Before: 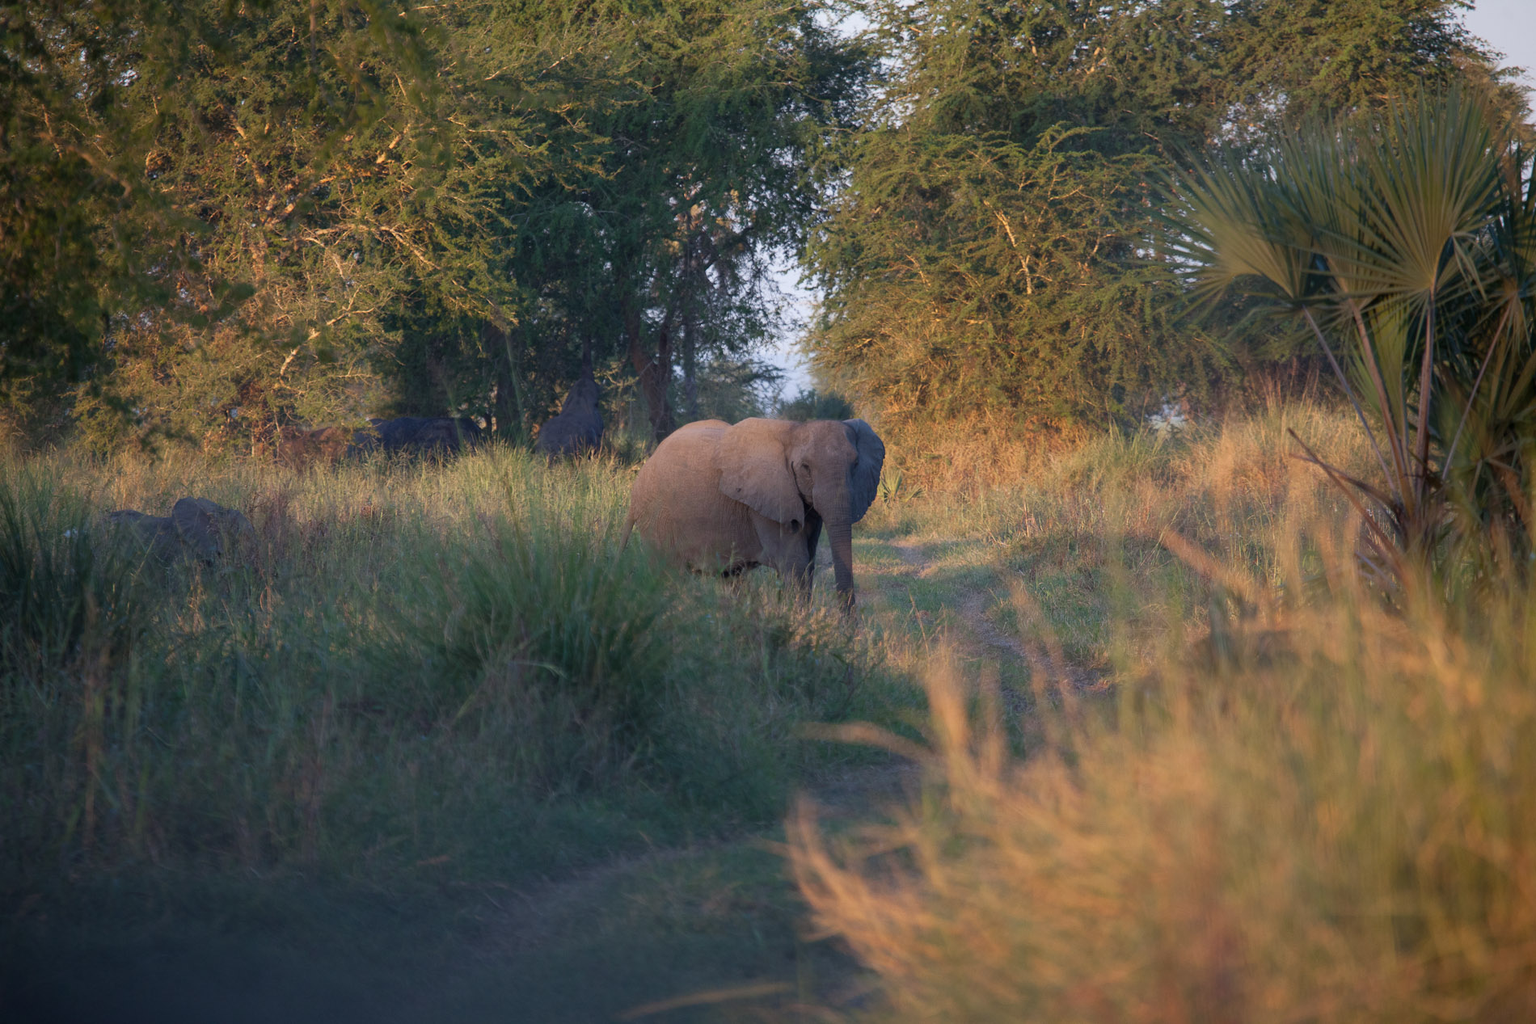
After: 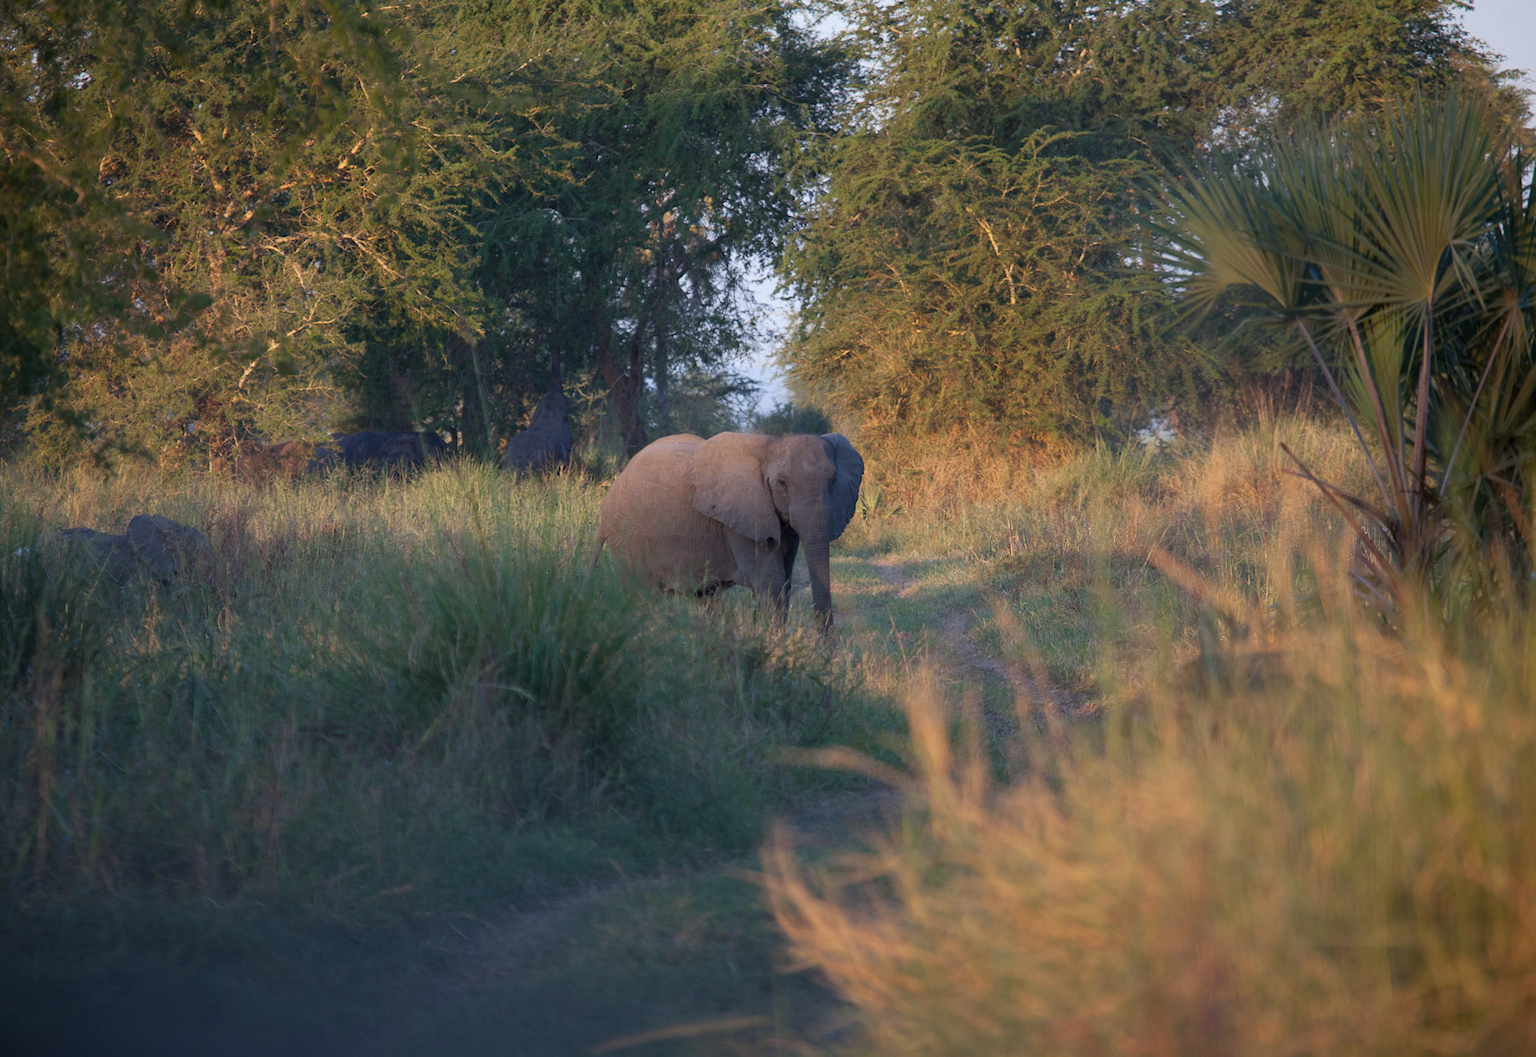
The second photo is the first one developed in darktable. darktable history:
crop and rotate: left 3.238%
white balance: red 0.982, blue 1.018
